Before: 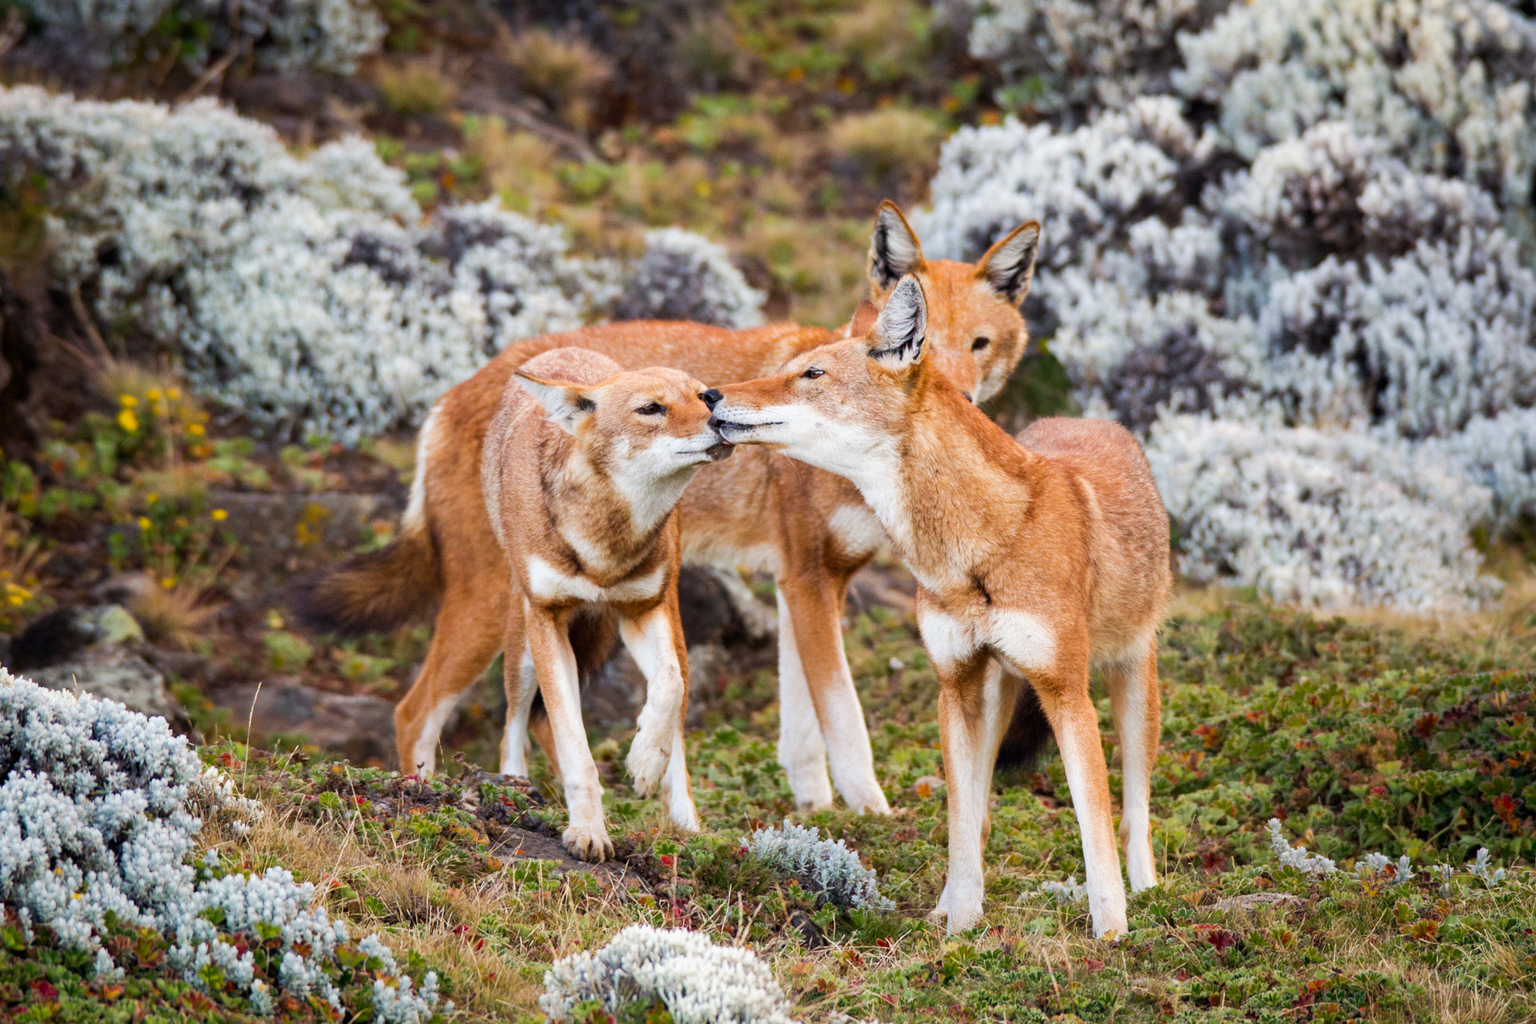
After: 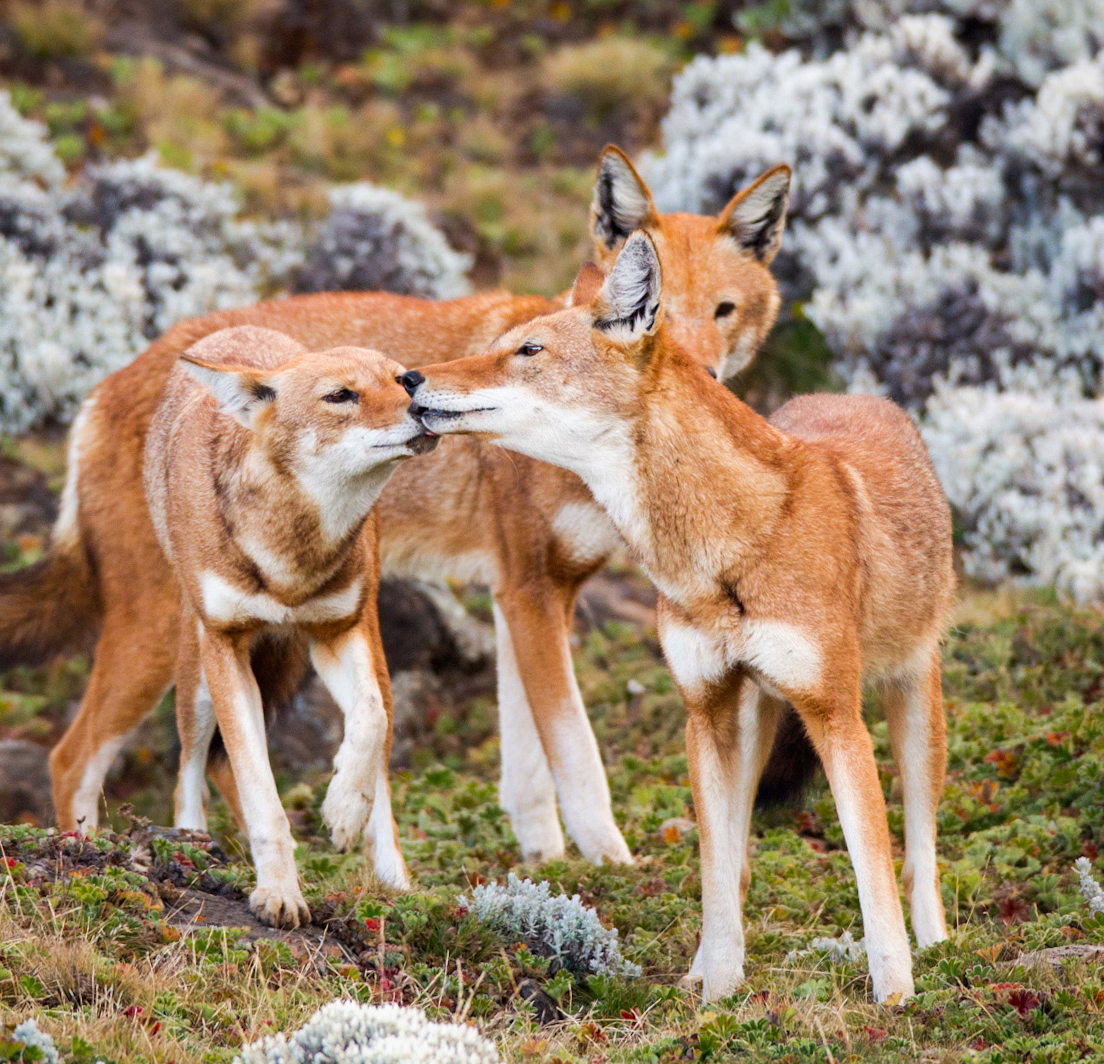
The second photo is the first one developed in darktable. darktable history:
crop and rotate: left 22.918%, top 5.629%, right 14.711%, bottom 2.247%
rotate and perspective: rotation -1.42°, crop left 0.016, crop right 0.984, crop top 0.035, crop bottom 0.965
